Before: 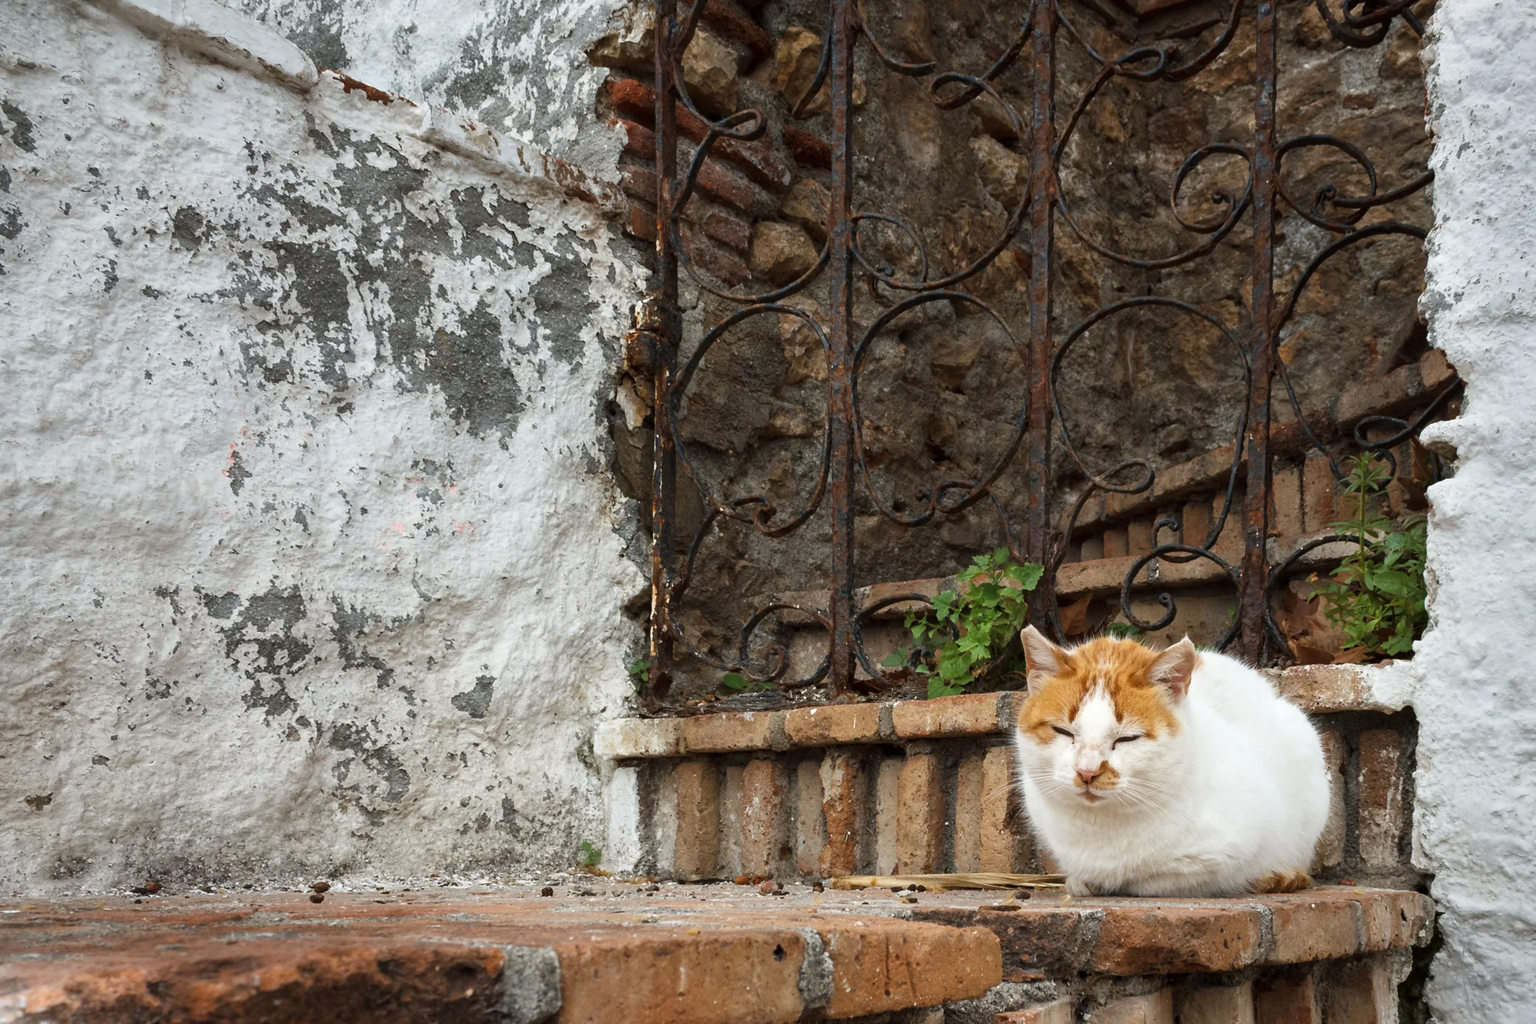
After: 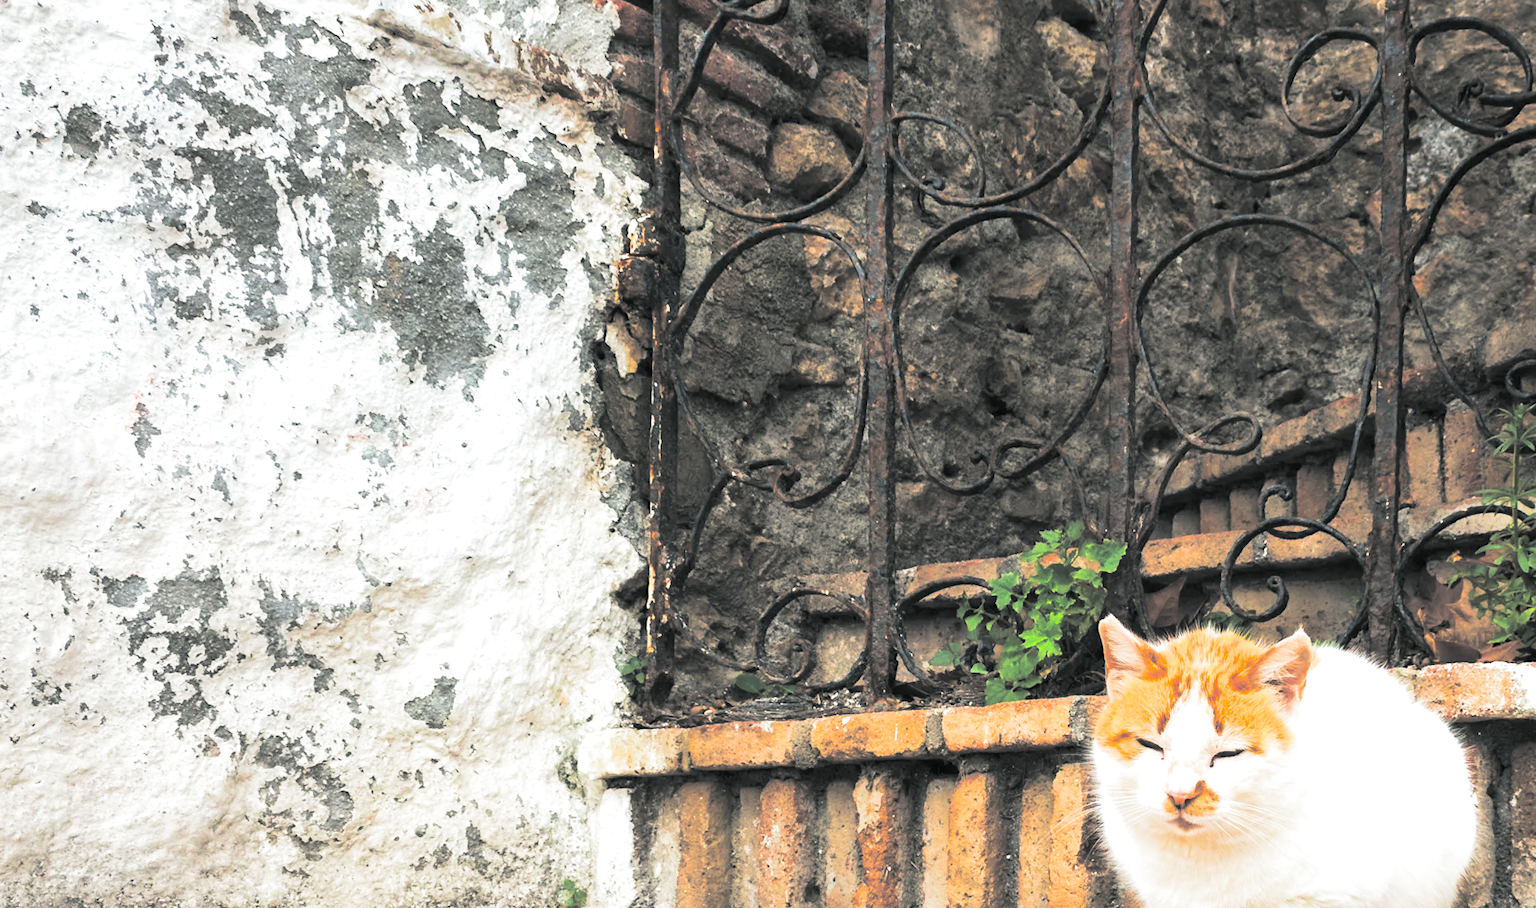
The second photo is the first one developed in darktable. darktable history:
contrast brightness saturation: contrast 0.2, brightness 0.2, saturation 0.8
split-toning: shadows › hue 190.8°, shadows › saturation 0.05, highlights › hue 54°, highlights › saturation 0.05, compress 0%
crop: left 7.856%, top 11.836%, right 10.12%, bottom 15.387%
exposure: black level correction 0, exposure 0.7 EV, compensate exposure bias true, compensate highlight preservation false
